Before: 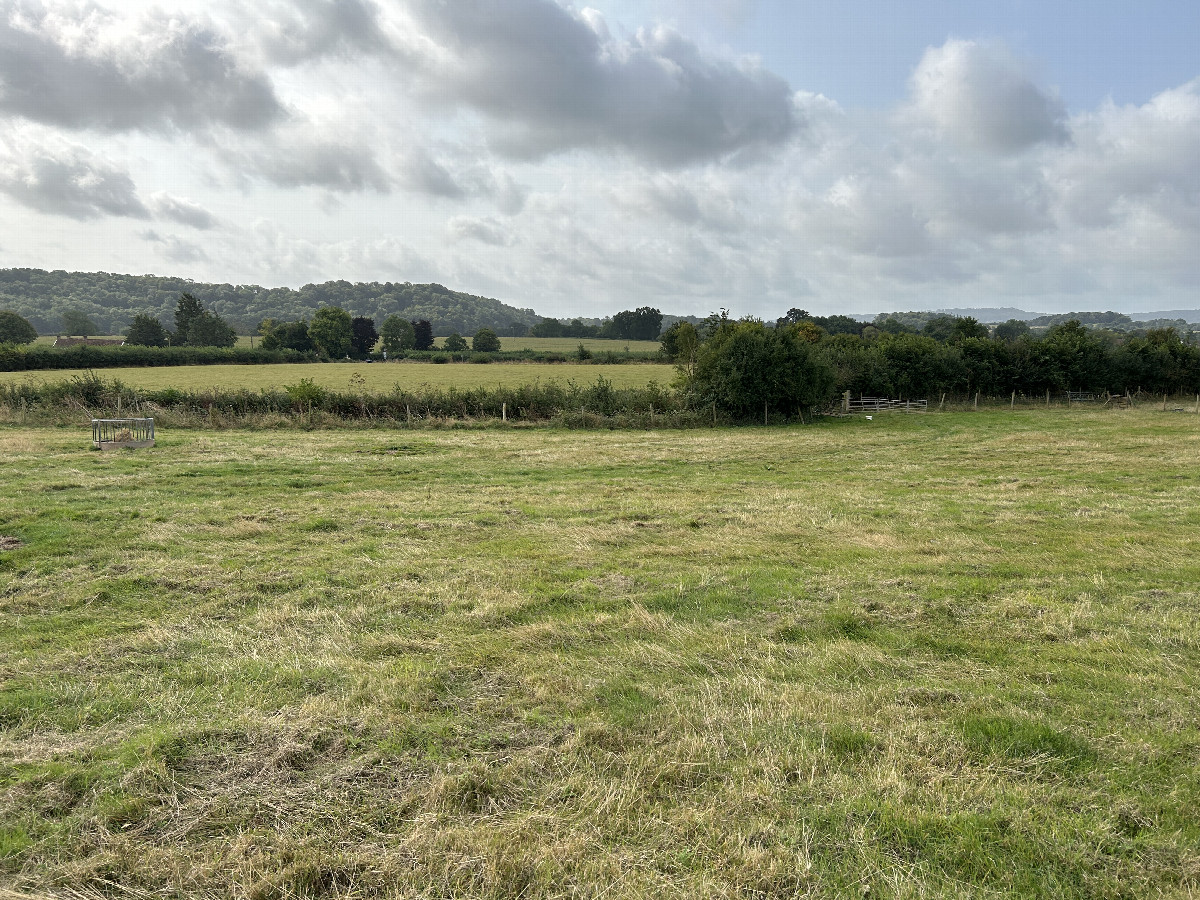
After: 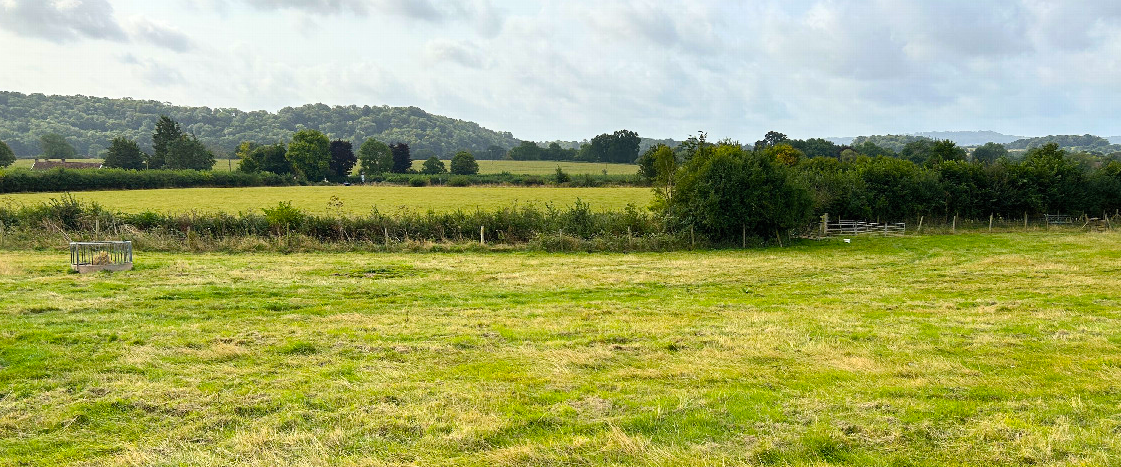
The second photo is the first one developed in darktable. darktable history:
crop: left 1.844%, top 19.697%, right 4.733%, bottom 28.356%
contrast brightness saturation: contrast 0.205, brightness 0.155, saturation 0.22
color balance rgb: linear chroma grading › global chroma 8.892%, perceptual saturation grading › global saturation 30.376%, global vibrance 9.524%
